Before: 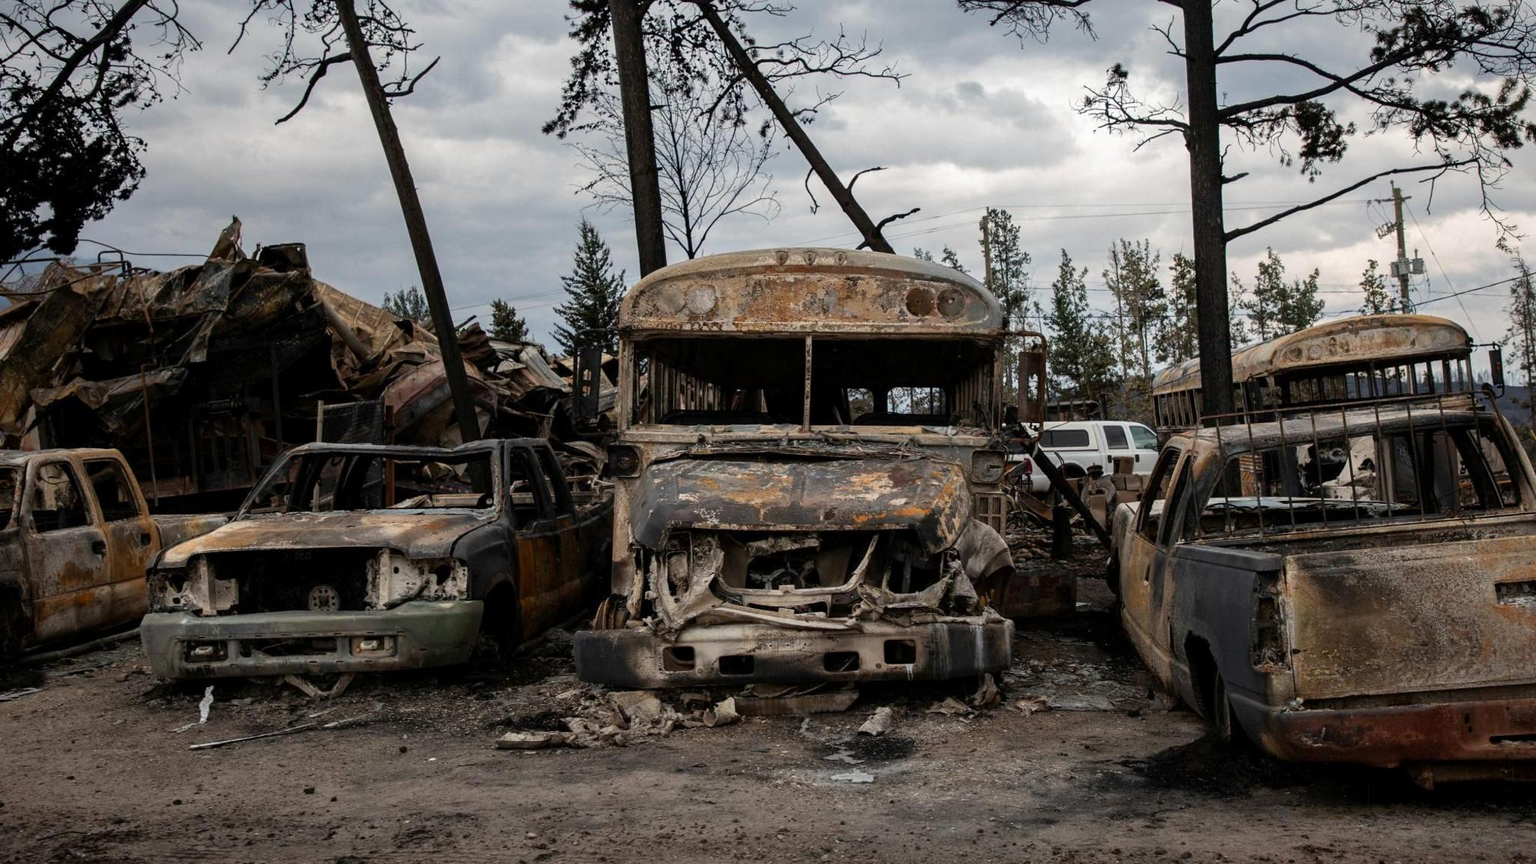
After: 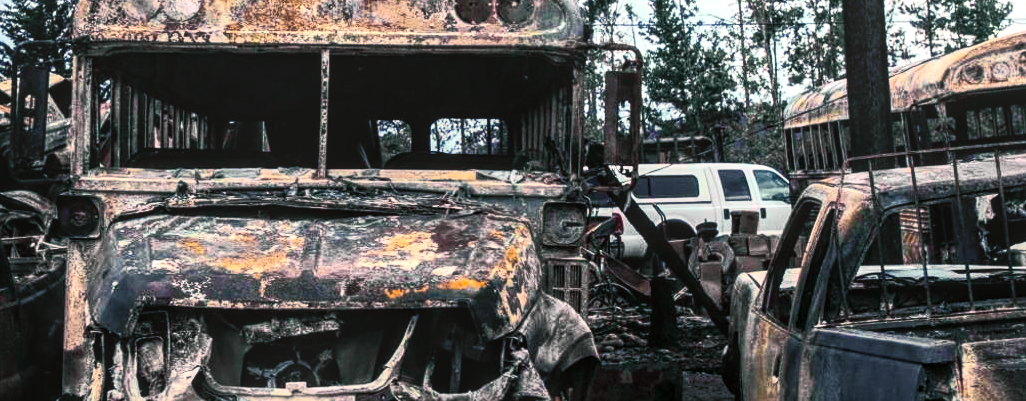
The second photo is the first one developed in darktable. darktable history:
crop: left 36.789%, top 34.56%, right 13.095%, bottom 30.578%
color balance rgb: shadows lift › luminance -40.888%, shadows lift › chroma 14.439%, shadows lift › hue 259.4°, perceptual saturation grading › global saturation 25.122%, perceptual brilliance grading › highlights 46.599%, perceptual brilliance grading › mid-tones 21.732%, perceptual brilliance grading › shadows -6.448%
local contrast: highlights 75%, shadows 55%, detail 177%, midtone range 0.207
tone curve: curves: ch0 [(0, 0.026) (0.172, 0.194) (0.398, 0.437) (0.469, 0.544) (0.612, 0.741) (0.845, 0.926) (1, 0.968)]; ch1 [(0, 0) (0.437, 0.453) (0.472, 0.467) (0.502, 0.502) (0.531, 0.546) (0.574, 0.583) (0.617, 0.64) (0.699, 0.749) (0.859, 0.919) (1, 1)]; ch2 [(0, 0) (0.33, 0.301) (0.421, 0.443) (0.476, 0.502) (0.511, 0.504) (0.553, 0.553) (0.595, 0.586) (0.664, 0.664) (1, 1)], color space Lab, independent channels, preserve colors none
